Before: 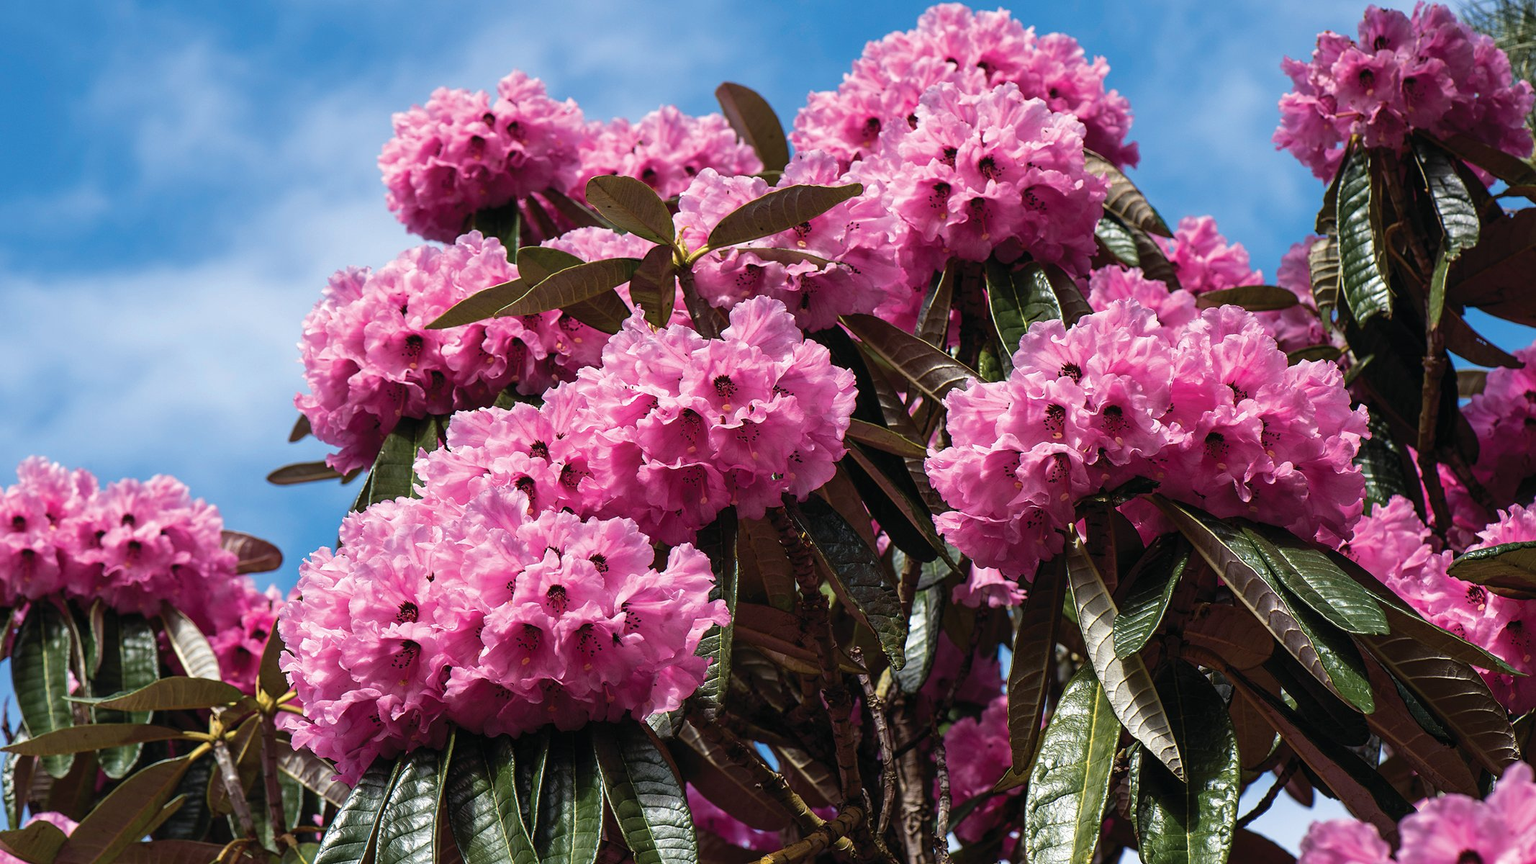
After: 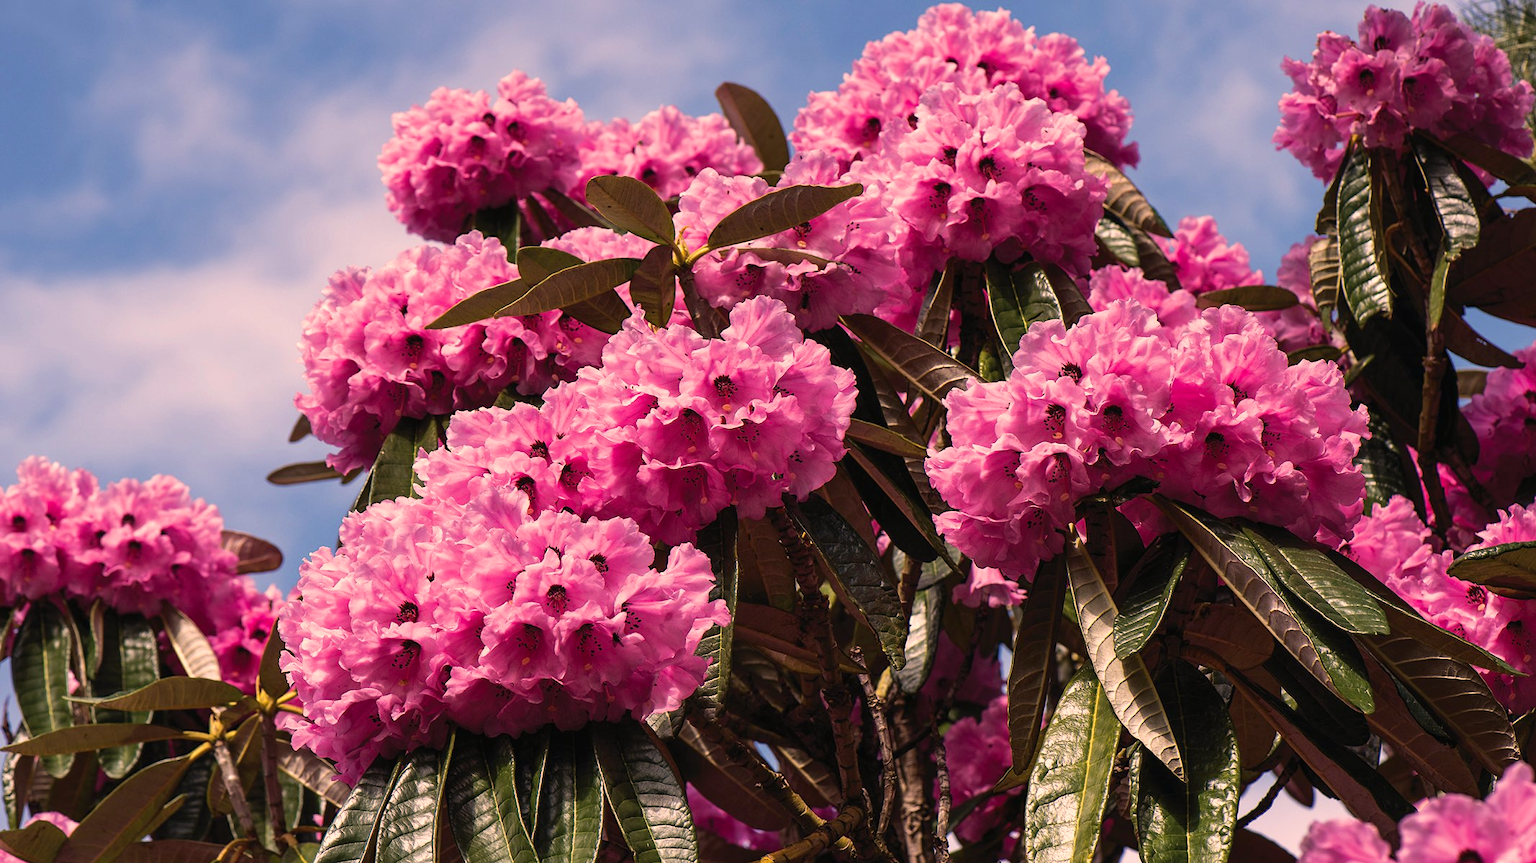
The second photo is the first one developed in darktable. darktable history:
color correction: highlights a* 17.65, highlights b* 18.85
